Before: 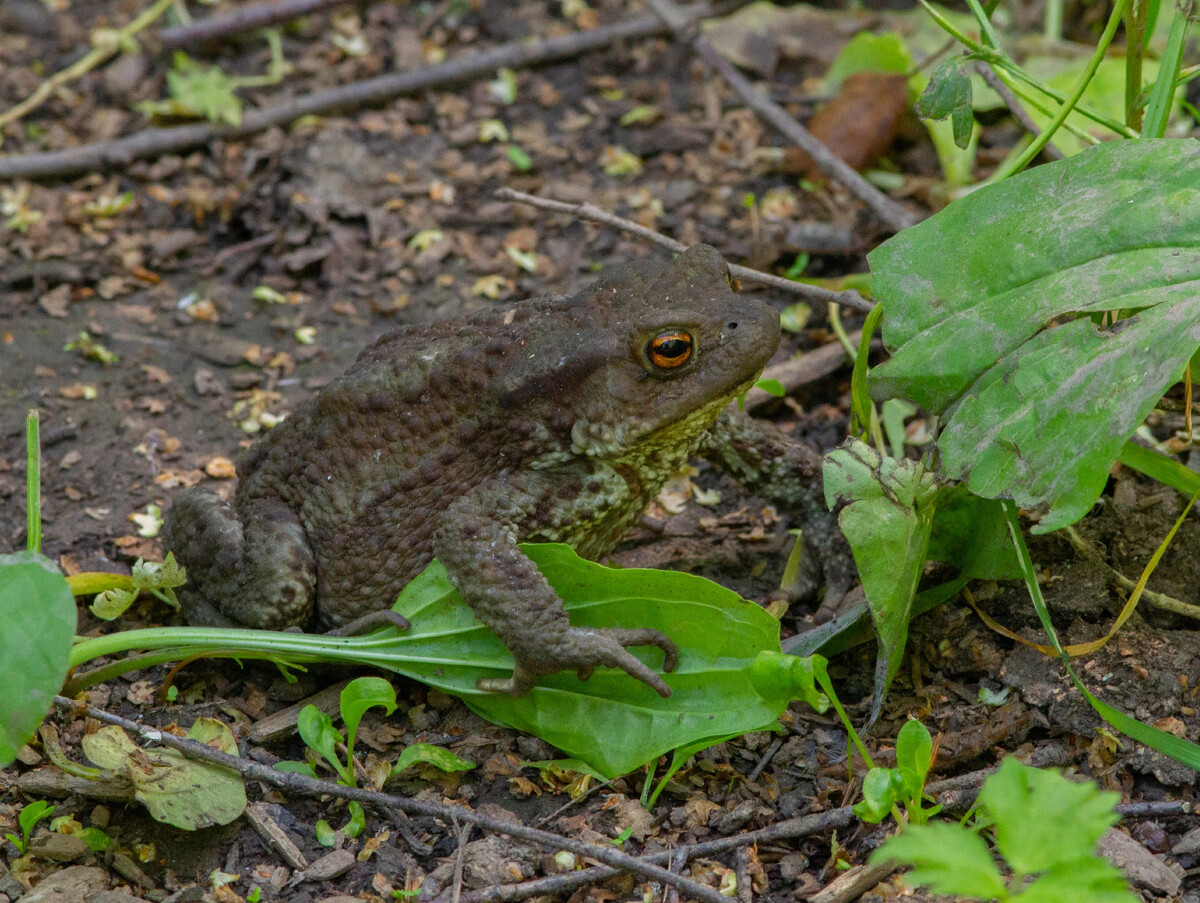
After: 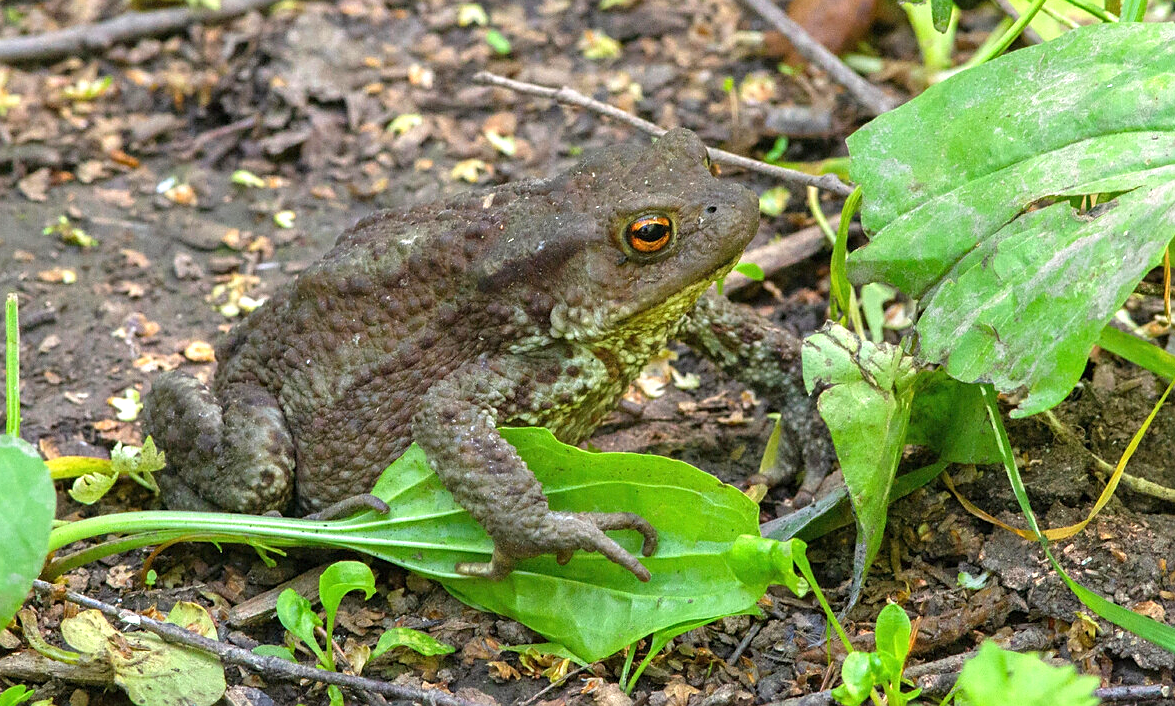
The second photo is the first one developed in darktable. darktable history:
crop and rotate: left 1.807%, top 12.935%, right 0.223%, bottom 8.833%
sharpen: radius 1.825, amount 0.408, threshold 1.294
exposure: black level correction 0, exposure 1.199 EV, compensate highlight preservation false
